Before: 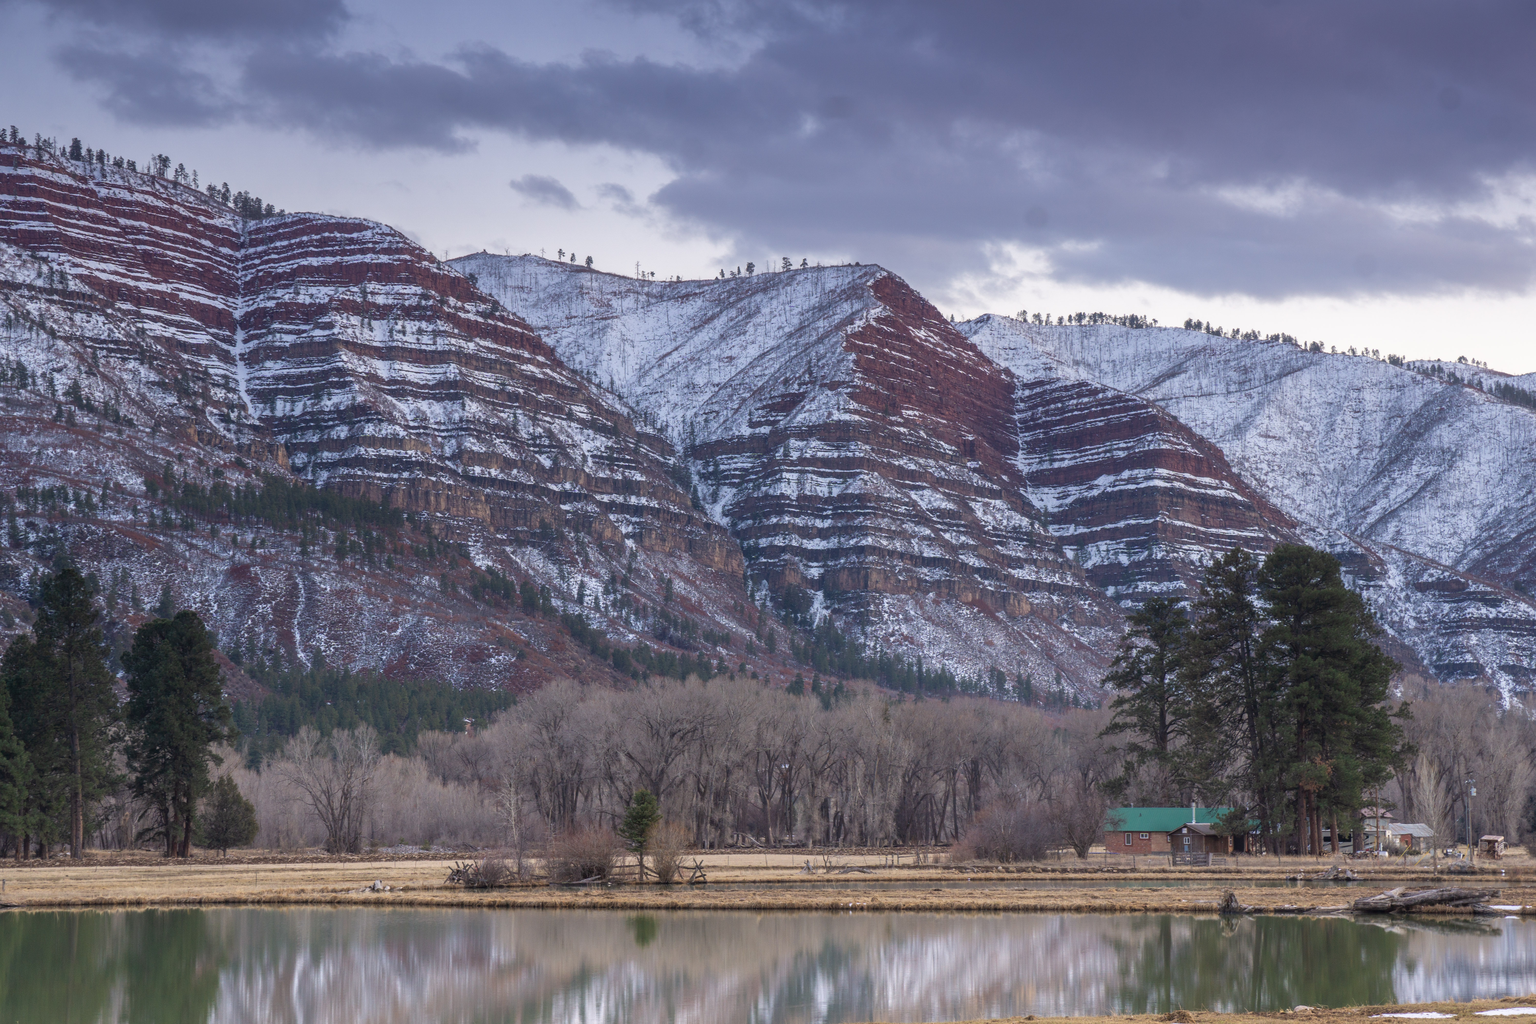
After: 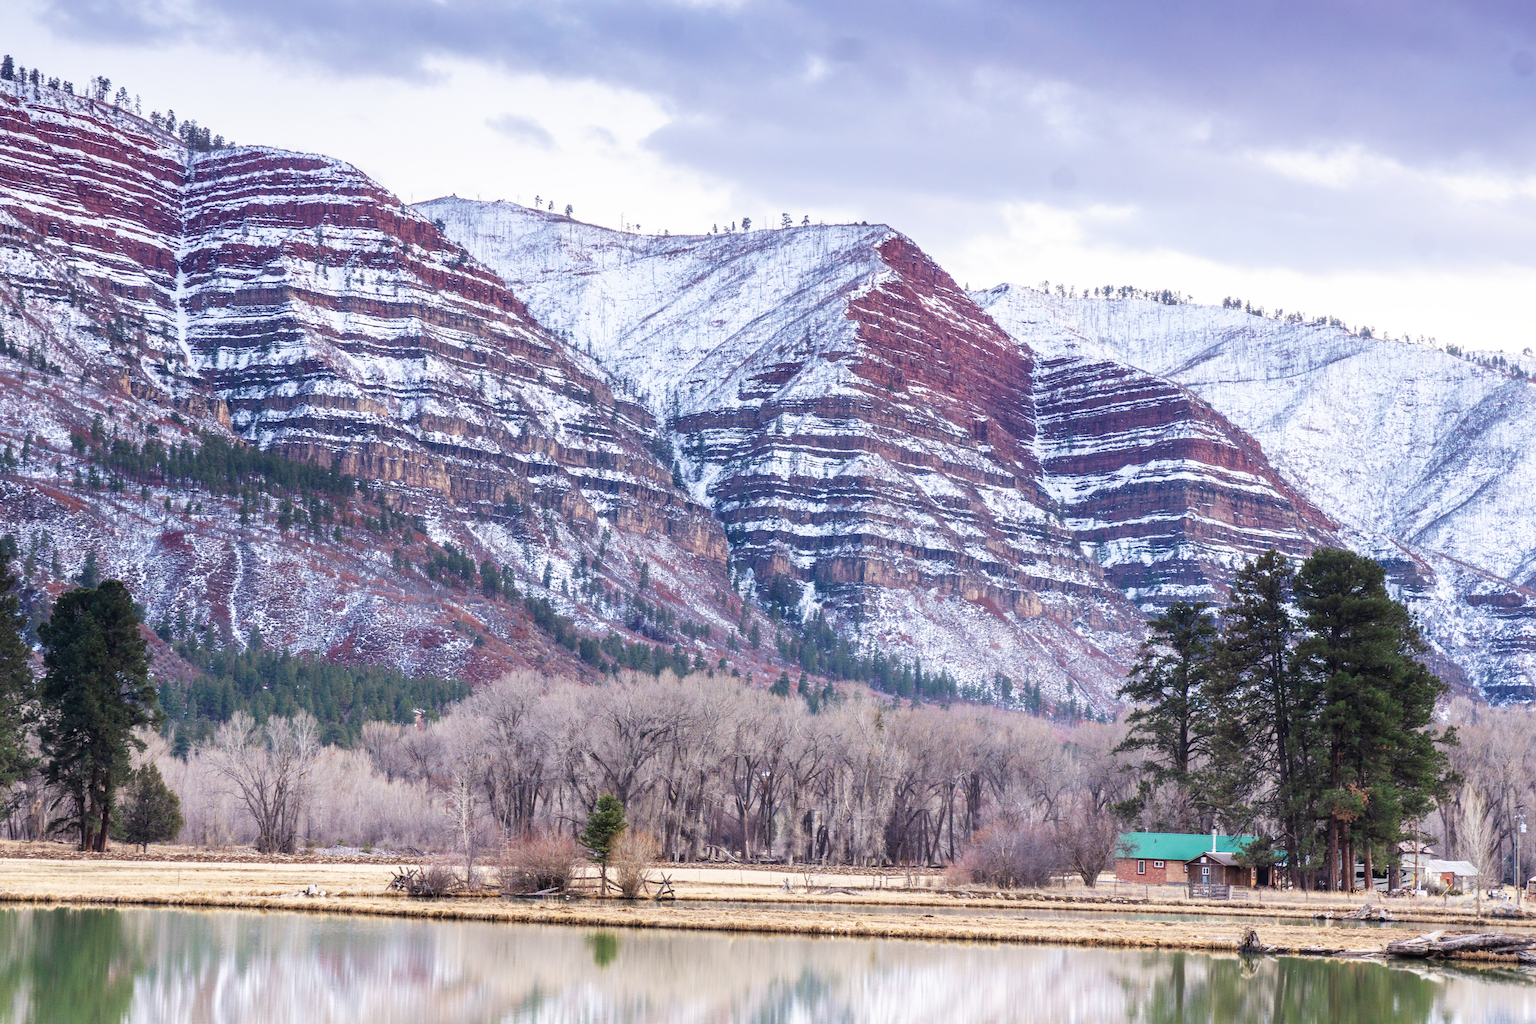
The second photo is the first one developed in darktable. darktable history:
base curve: curves: ch0 [(0, 0) (0.007, 0.004) (0.027, 0.03) (0.046, 0.07) (0.207, 0.54) (0.442, 0.872) (0.673, 0.972) (1, 1)], preserve colors none
crop and rotate: angle -1.96°, left 3.097%, top 4.154%, right 1.586%, bottom 0.529%
